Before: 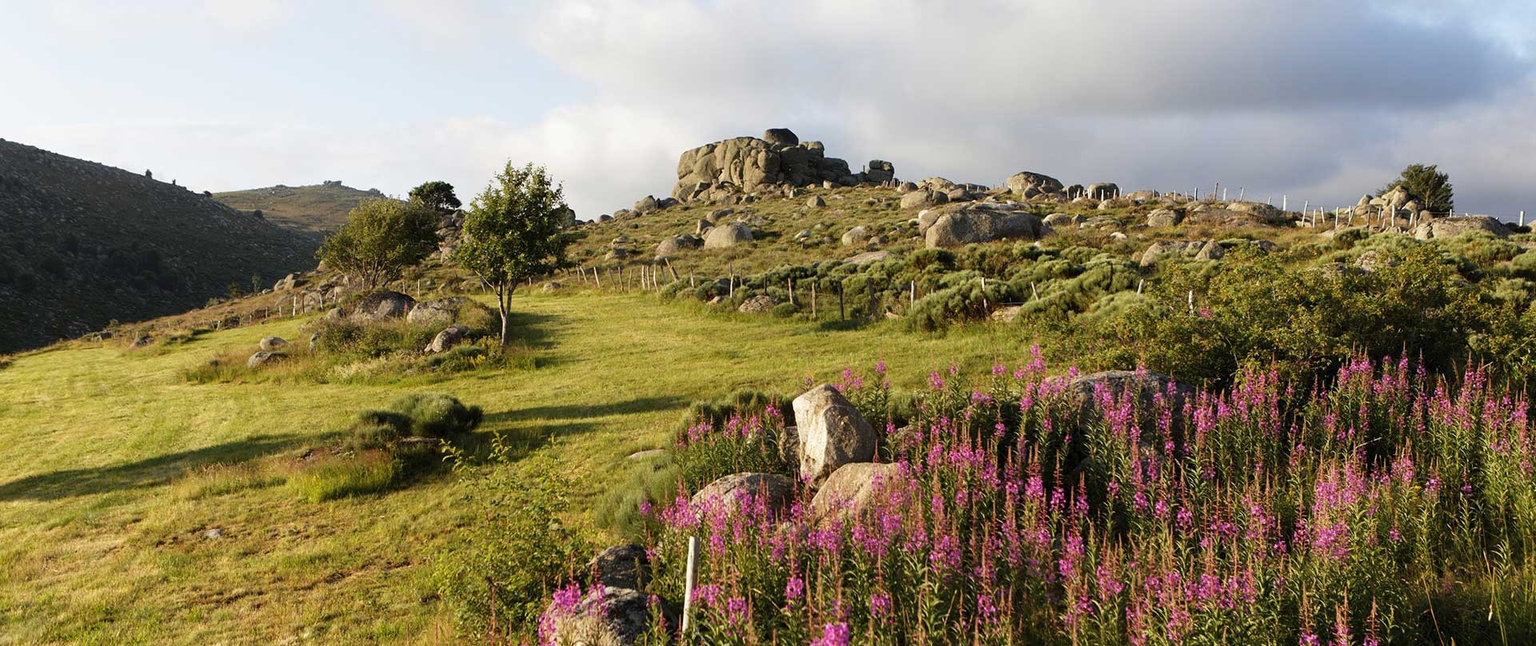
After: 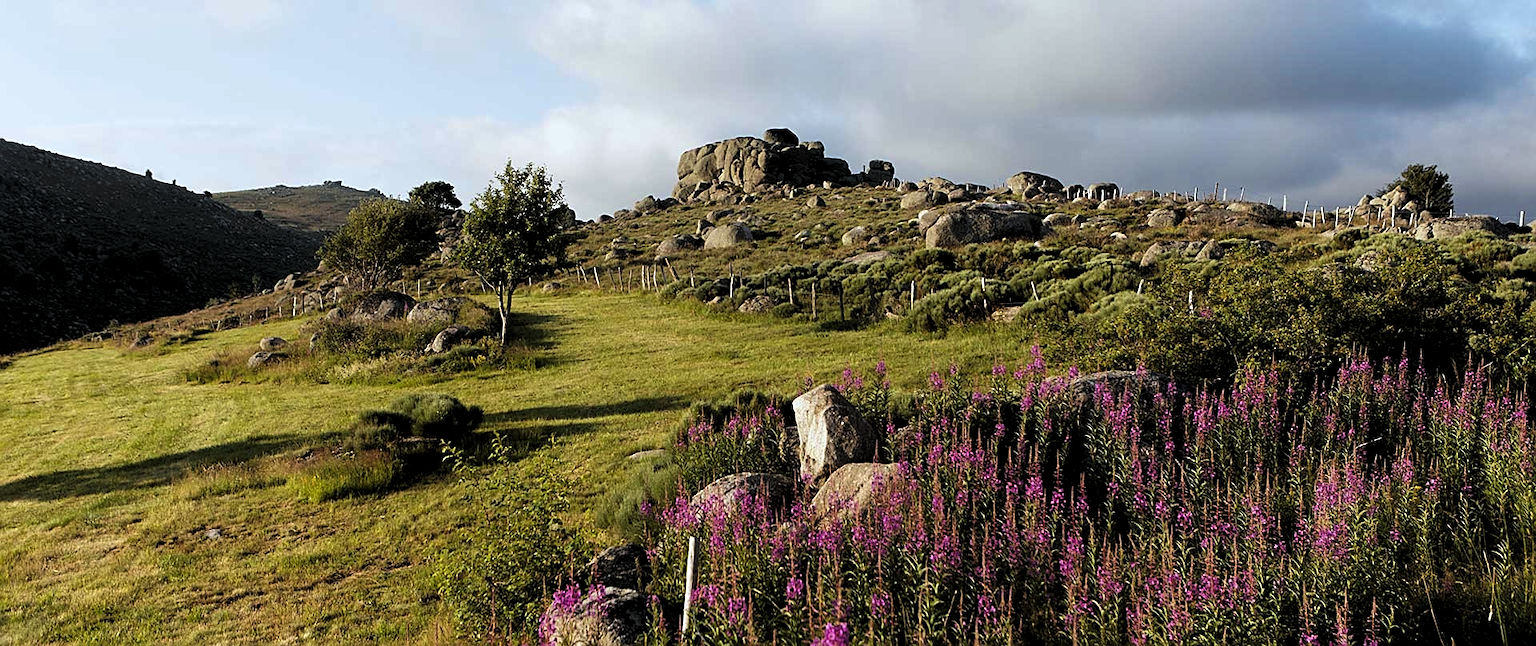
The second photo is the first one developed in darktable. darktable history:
exposure: compensate highlight preservation false
color calibration: output R [0.972, 0.068, -0.094, 0], output G [-0.178, 1.216, -0.086, 0], output B [0.095, -0.136, 0.98, 0], illuminant as shot in camera, x 0.358, y 0.373, temperature 4628.91 K
levels: levels [0.116, 0.574, 1]
color correction: highlights a* -0.125, highlights b* 0.099
sharpen: amount 0.497
